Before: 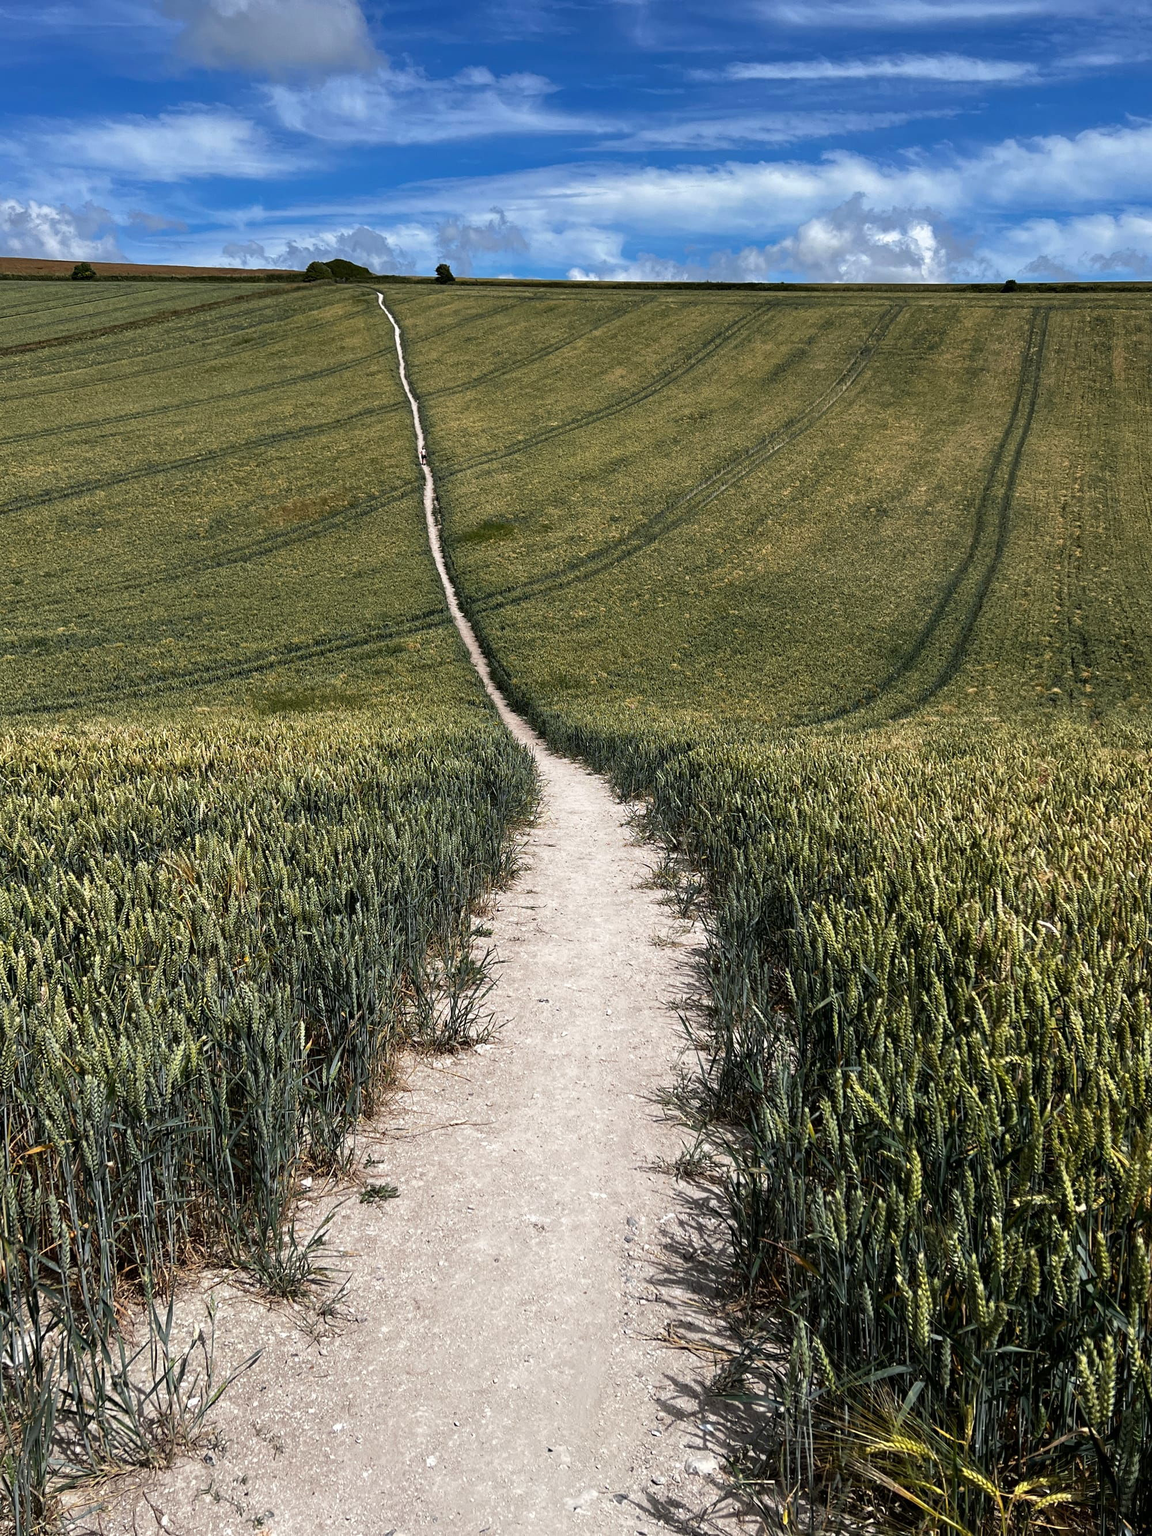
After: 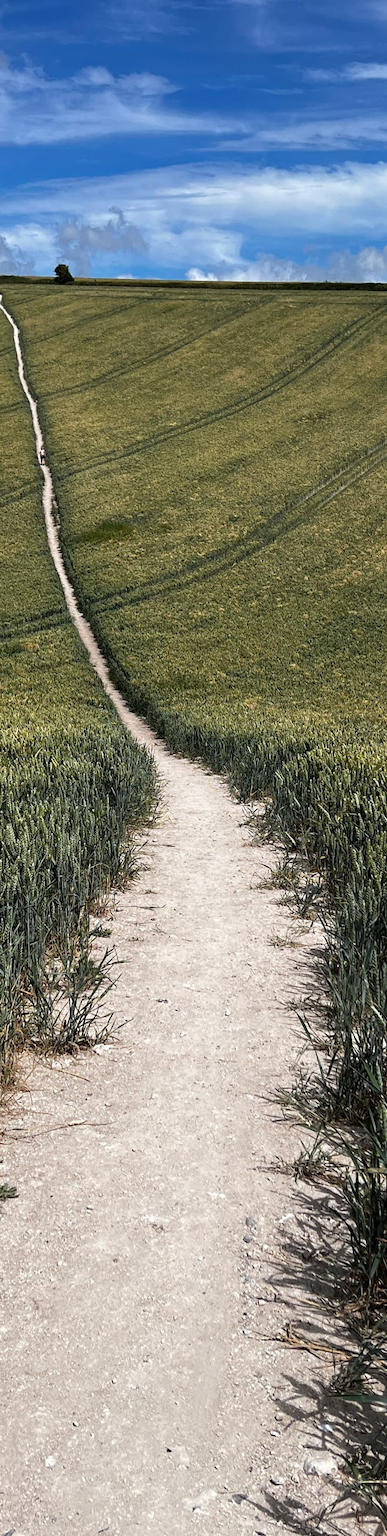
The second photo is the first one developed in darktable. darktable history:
crop: left 33.131%, right 33.212%
